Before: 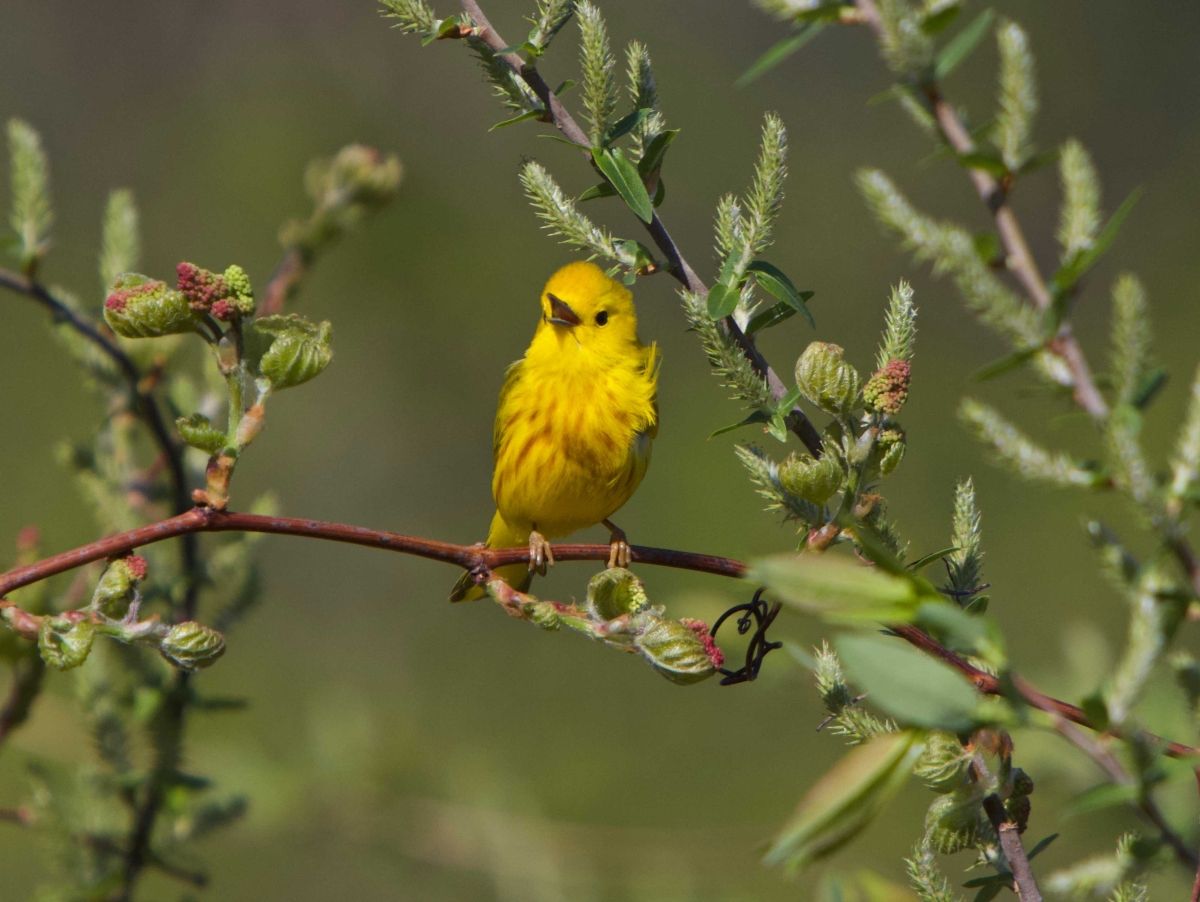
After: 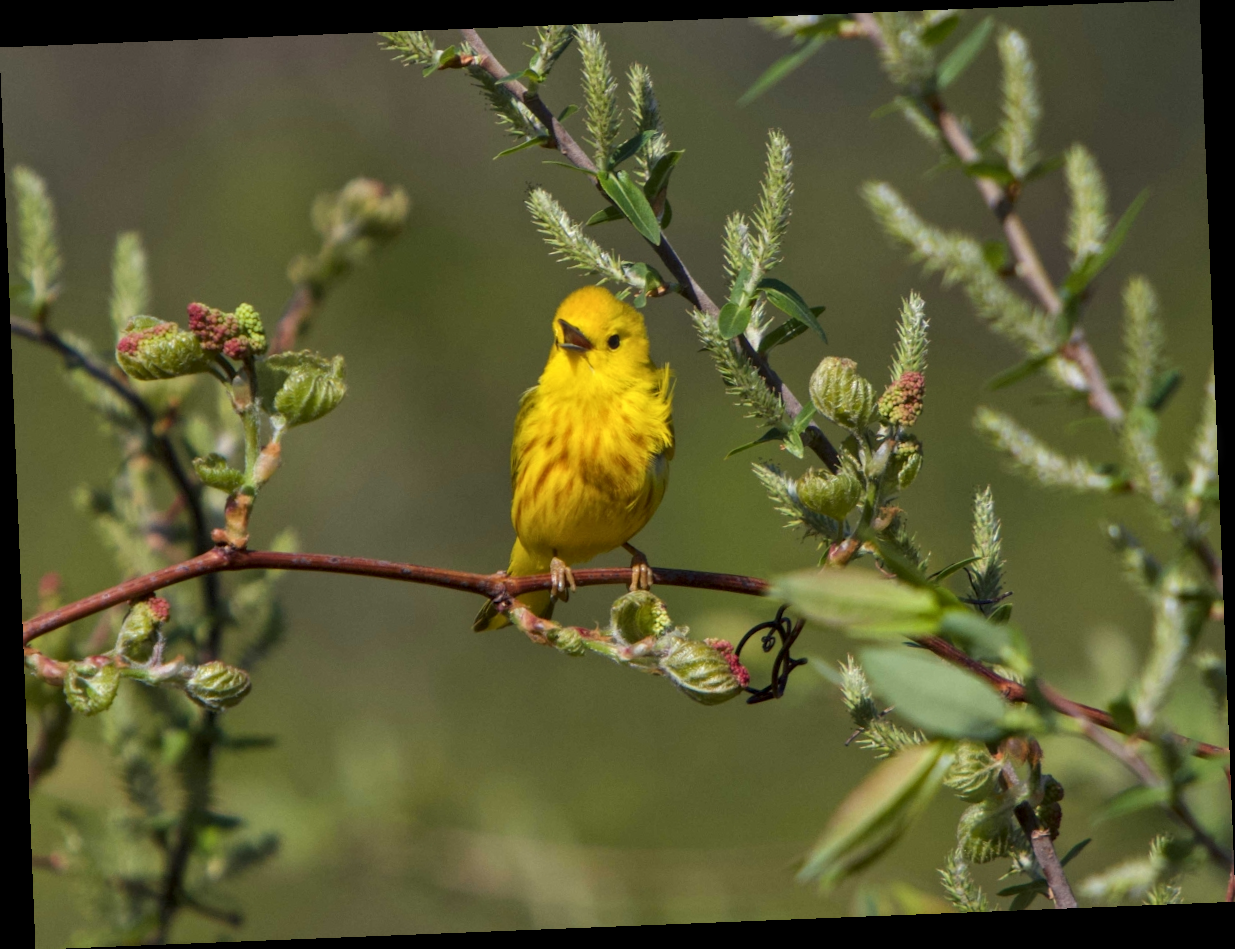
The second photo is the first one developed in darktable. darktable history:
rotate and perspective: rotation -2.29°, automatic cropping off
local contrast: on, module defaults
